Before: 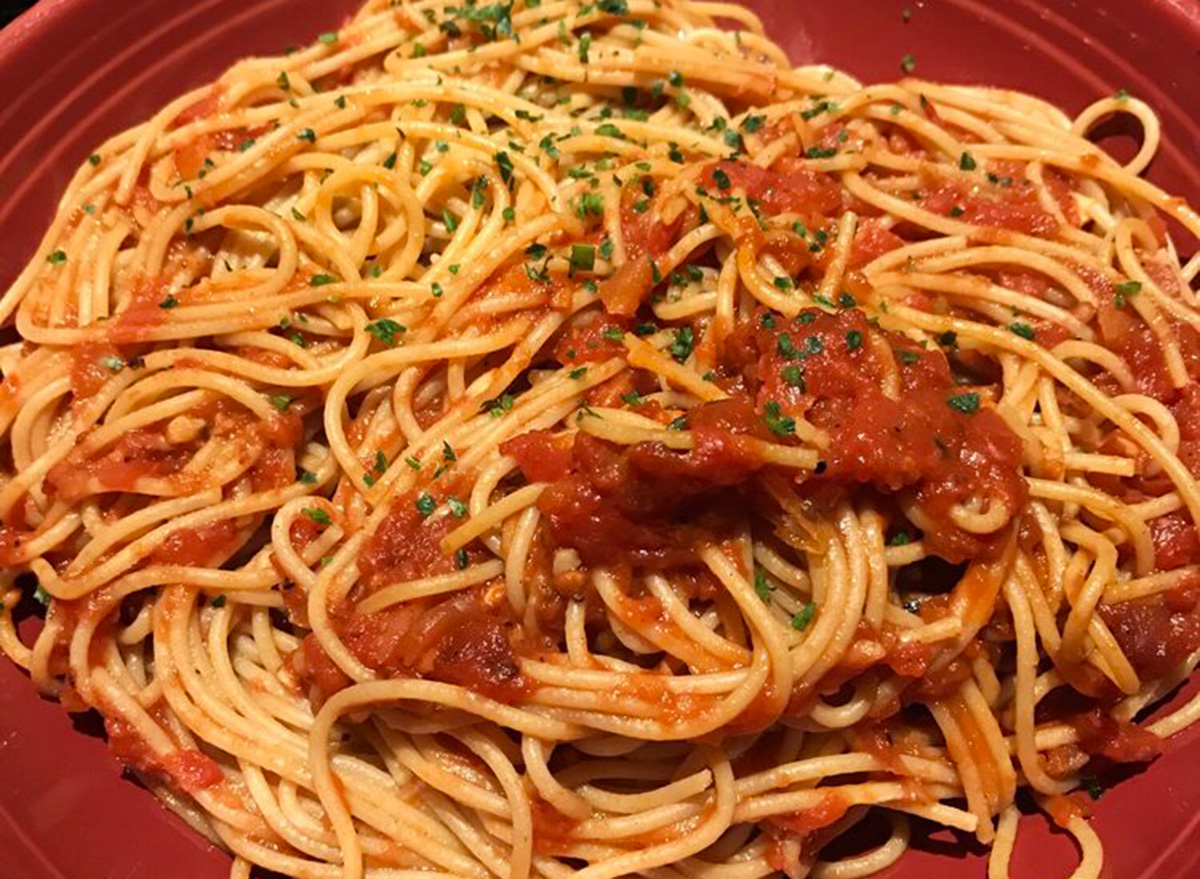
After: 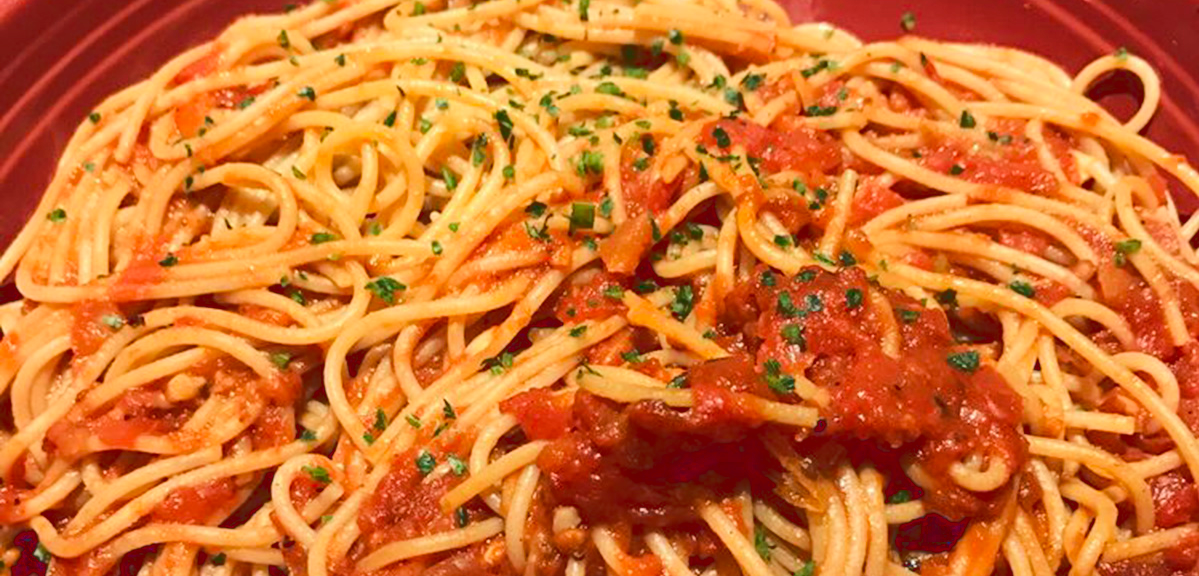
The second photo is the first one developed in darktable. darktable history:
crop and rotate: top 4.796%, bottom 29.634%
tone curve: curves: ch0 [(0, 0) (0.003, 0.177) (0.011, 0.177) (0.025, 0.176) (0.044, 0.178) (0.069, 0.186) (0.1, 0.194) (0.136, 0.203) (0.177, 0.223) (0.224, 0.255) (0.277, 0.305) (0.335, 0.383) (0.399, 0.467) (0.468, 0.546) (0.543, 0.616) (0.623, 0.694) (0.709, 0.764) (0.801, 0.834) (0.898, 0.901) (1, 1)], color space Lab, linked channels
